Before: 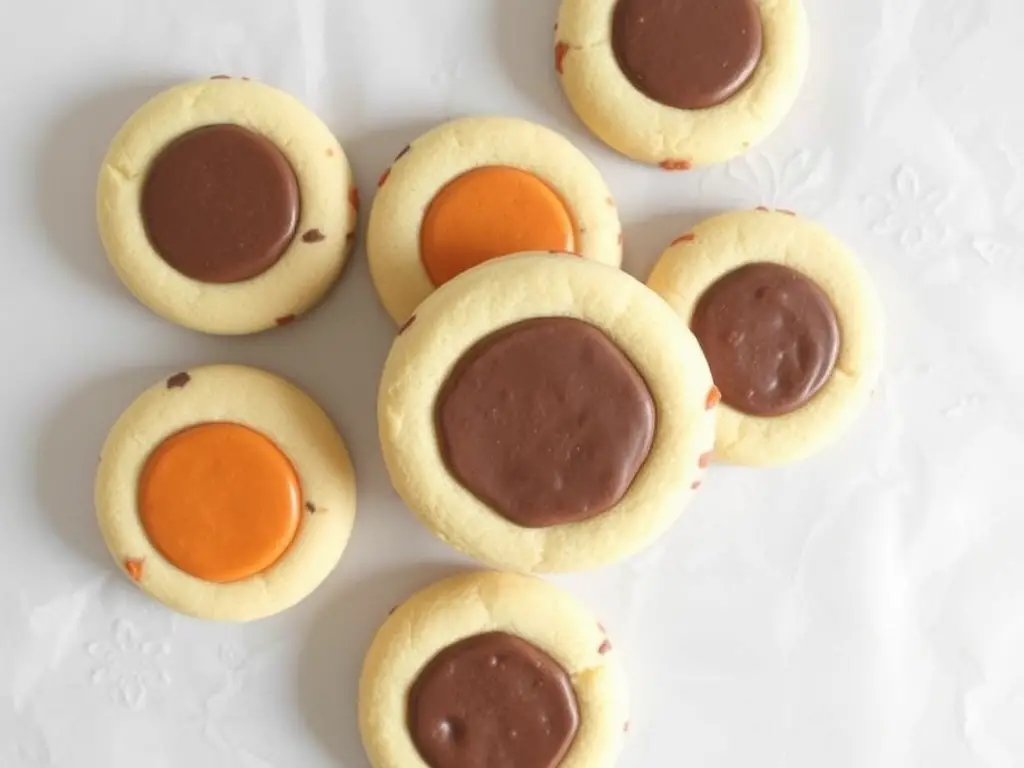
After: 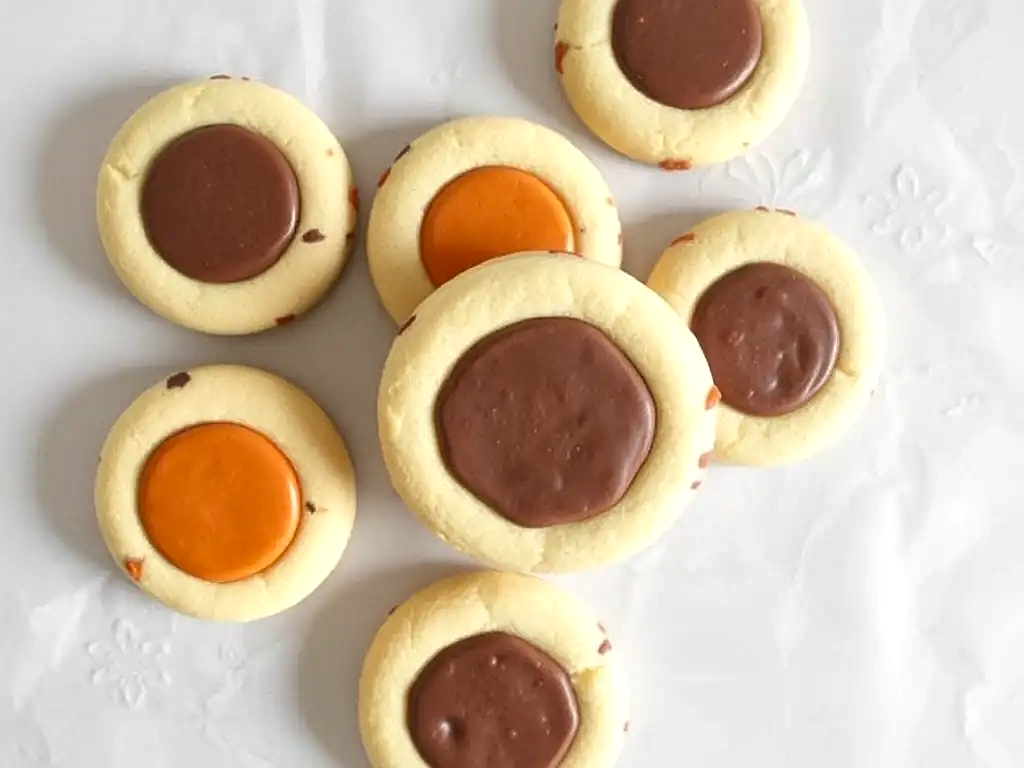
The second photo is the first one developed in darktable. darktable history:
sharpen: on, module defaults
color zones: curves: ch1 [(0, 0.523) (0.143, 0.545) (0.286, 0.52) (0.429, 0.506) (0.571, 0.503) (0.714, 0.503) (0.857, 0.508) (1, 0.523)]
local contrast: mode bilateral grid, contrast 20, coarseness 50, detail 161%, midtone range 0.2
